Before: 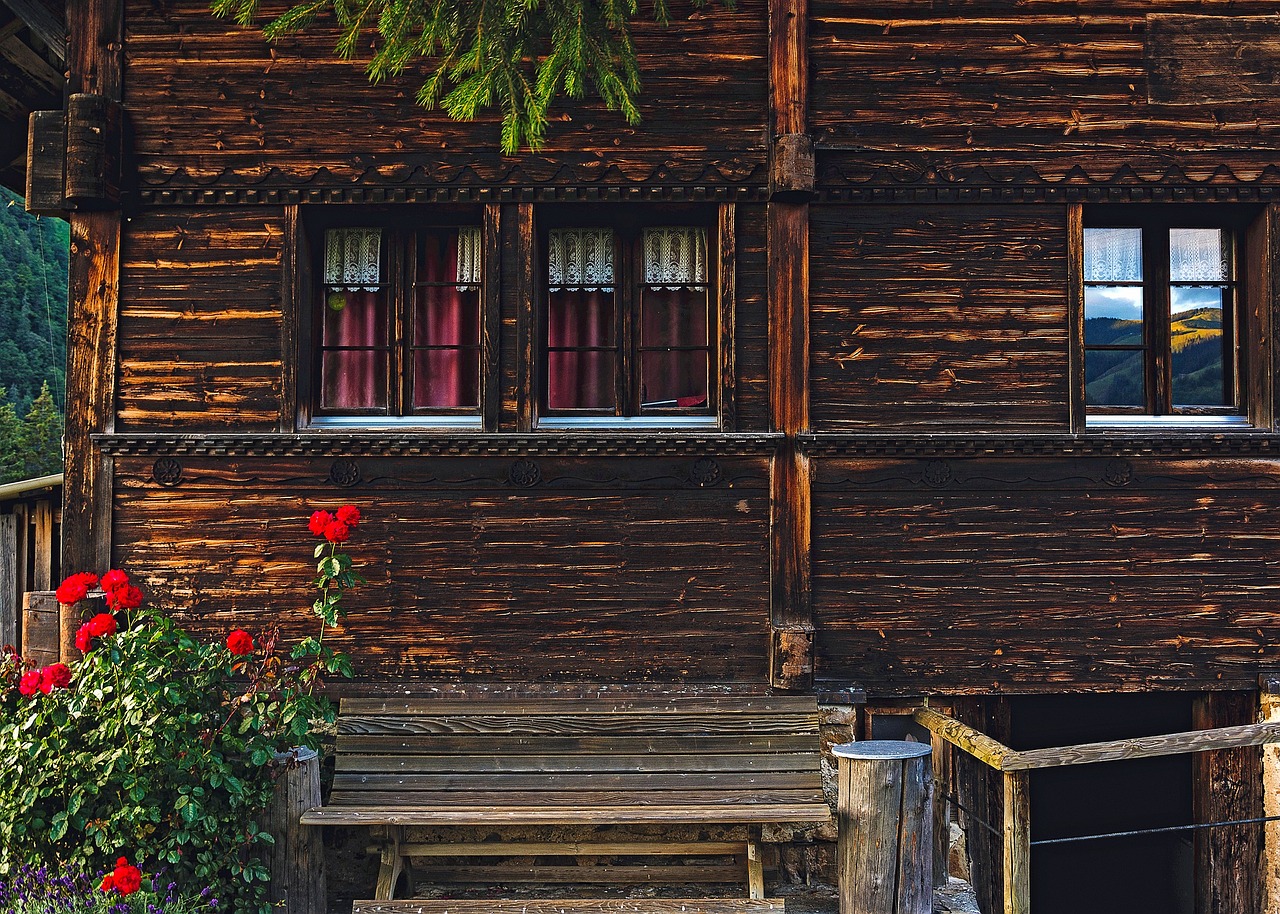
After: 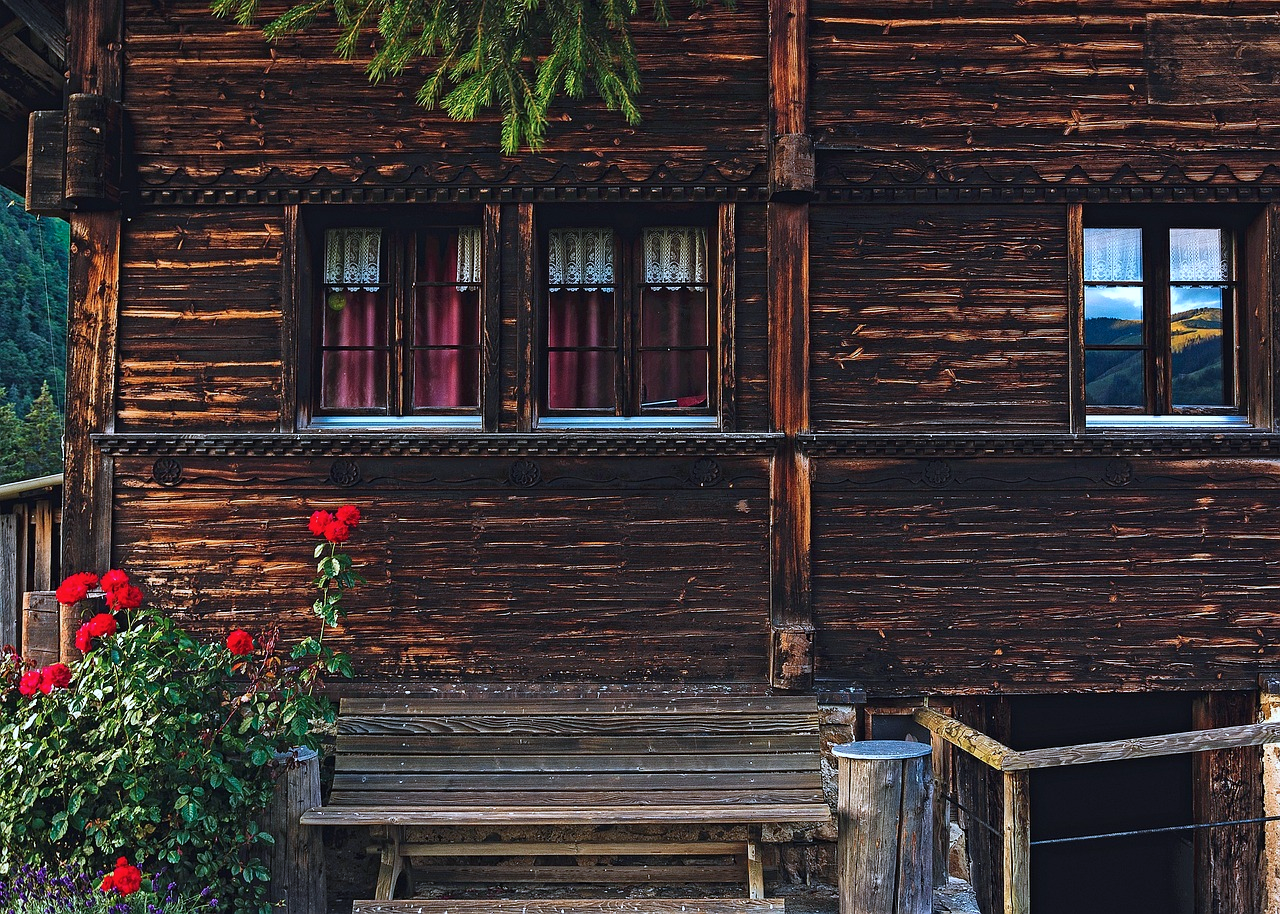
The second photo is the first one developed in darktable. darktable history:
color correction: highlights a* -2.24, highlights b* -18.1
tone equalizer: on, module defaults
